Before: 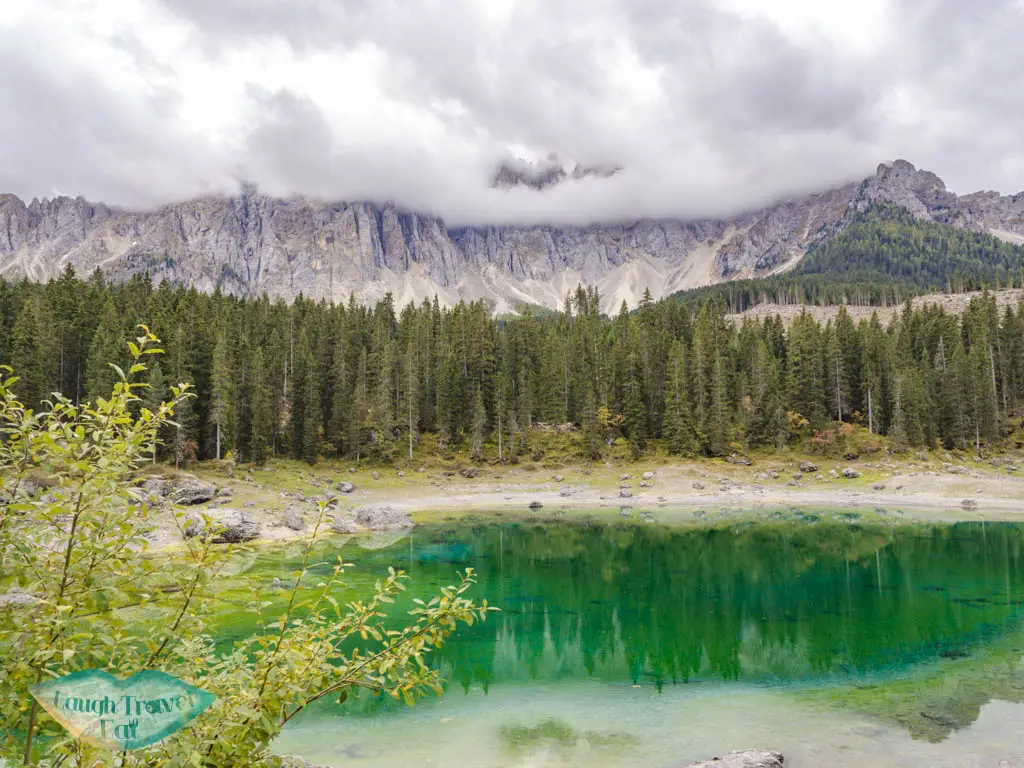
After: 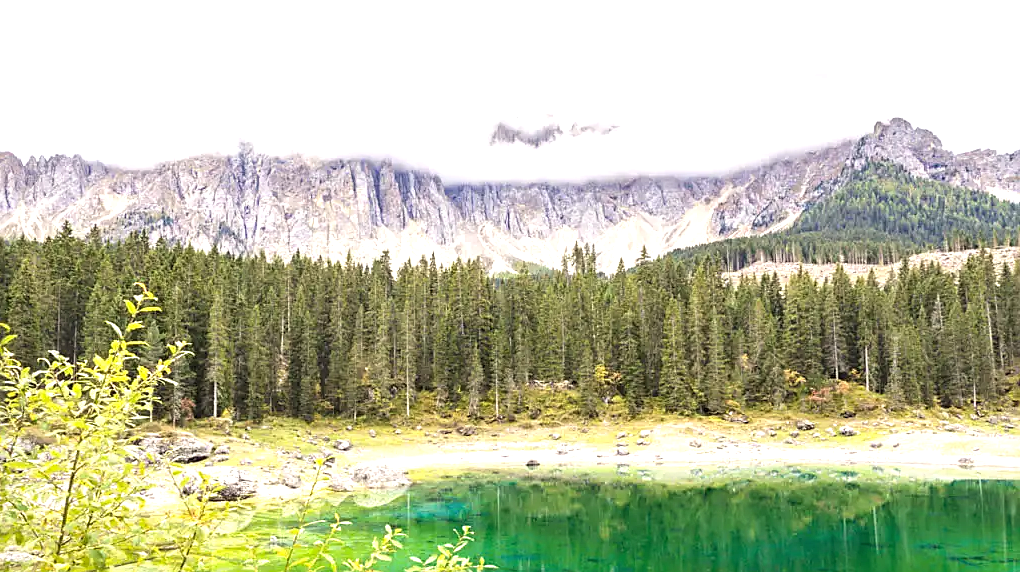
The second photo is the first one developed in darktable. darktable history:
crop: left 0.357%, top 5.496%, bottom 19.907%
color correction: highlights b* 2.96
exposure: black level correction 0, exposure 0.69 EV, compensate highlight preservation false
tone equalizer: -8 EV -0.381 EV, -7 EV -0.383 EV, -6 EV -0.295 EV, -5 EV -0.22 EV, -3 EV 0.239 EV, -2 EV 0.322 EV, -1 EV 0.39 EV, +0 EV 0.406 EV
sharpen: on, module defaults
